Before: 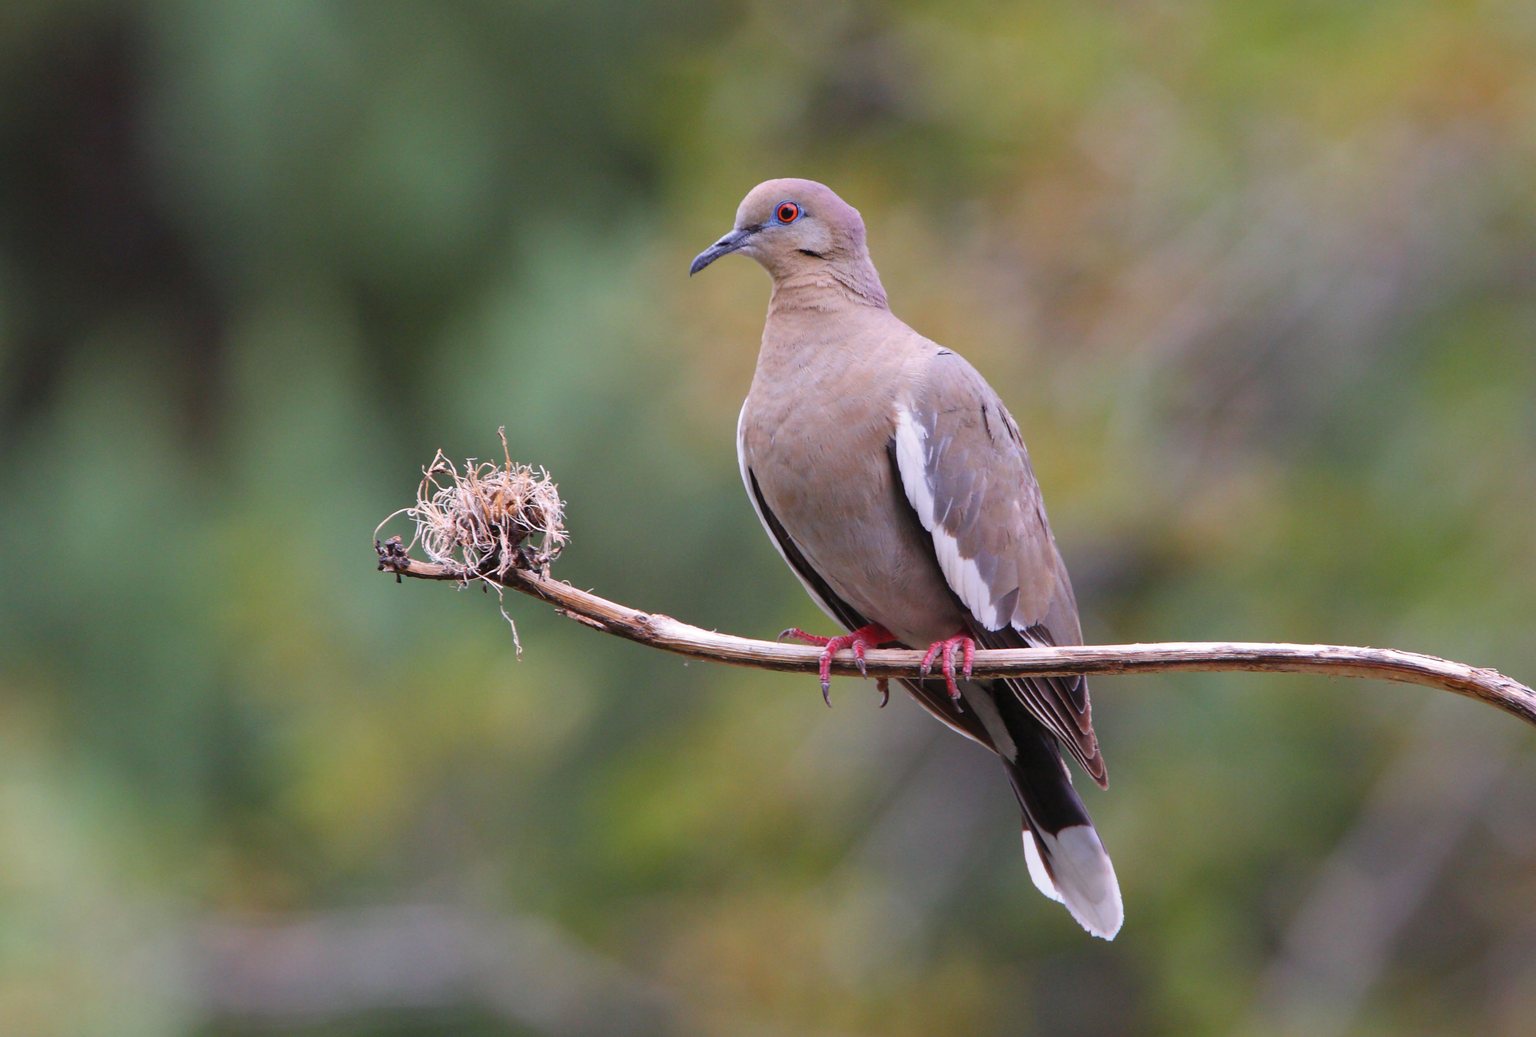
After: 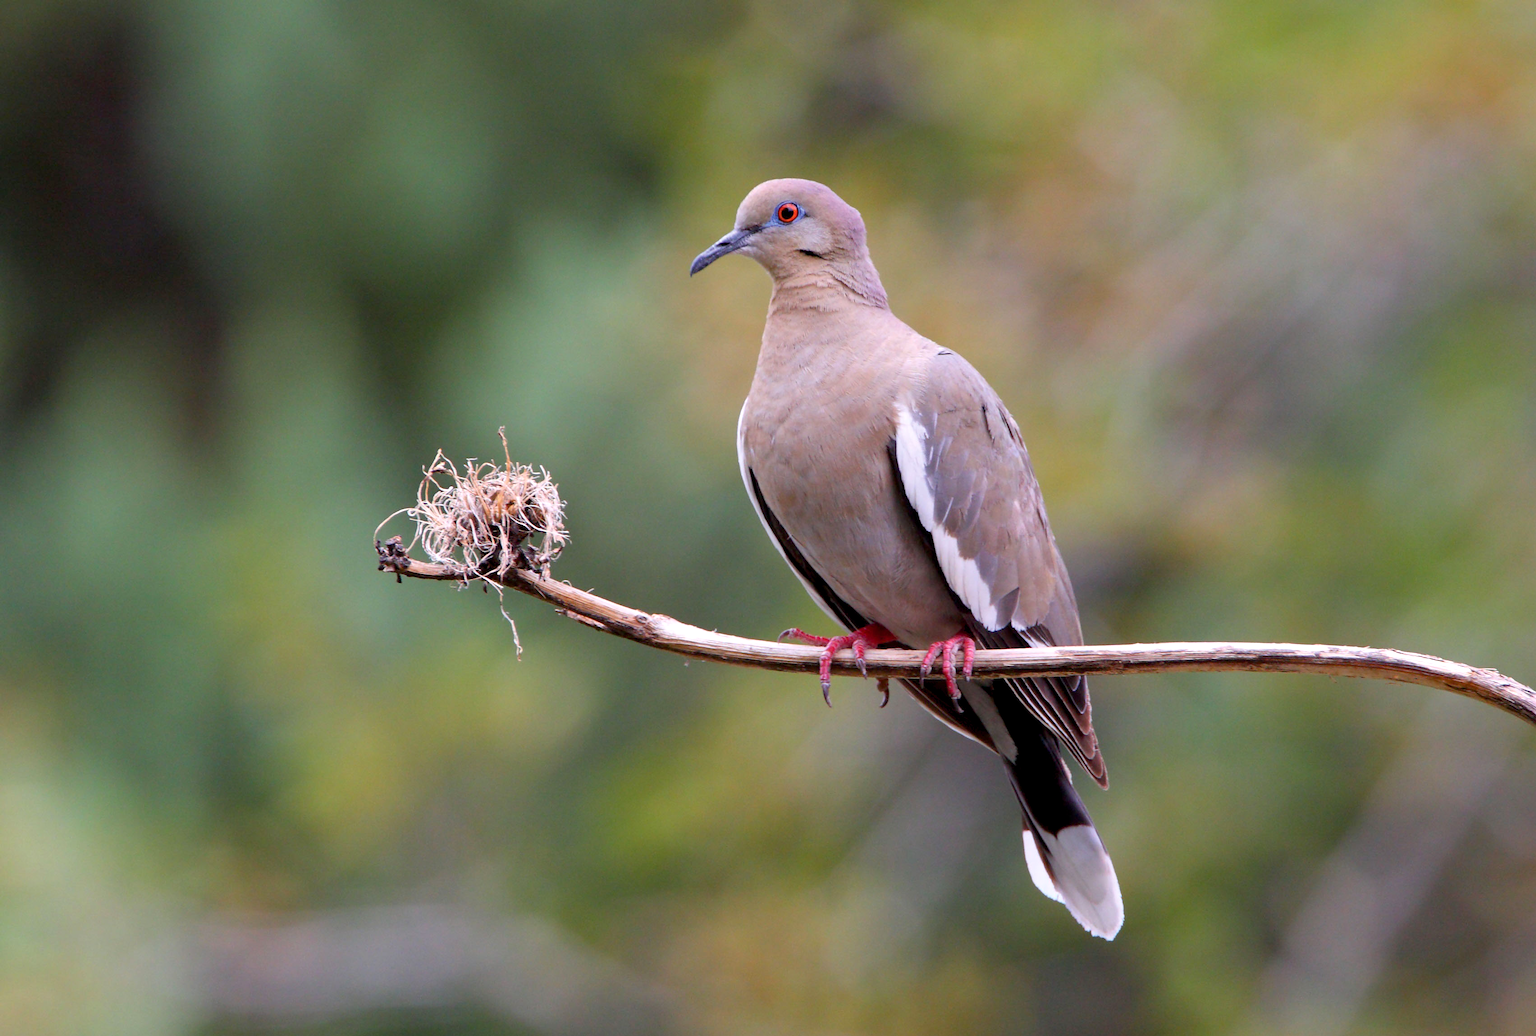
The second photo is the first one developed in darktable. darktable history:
exposure: exposure 0.229 EV, compensate highlight preservation false
color balance rgb: power › hue 311.94°, global offset › luminance -1.026%, perceptual saturation grading › global saturation 0.2%, saturation formula JzAzBz (2021)
